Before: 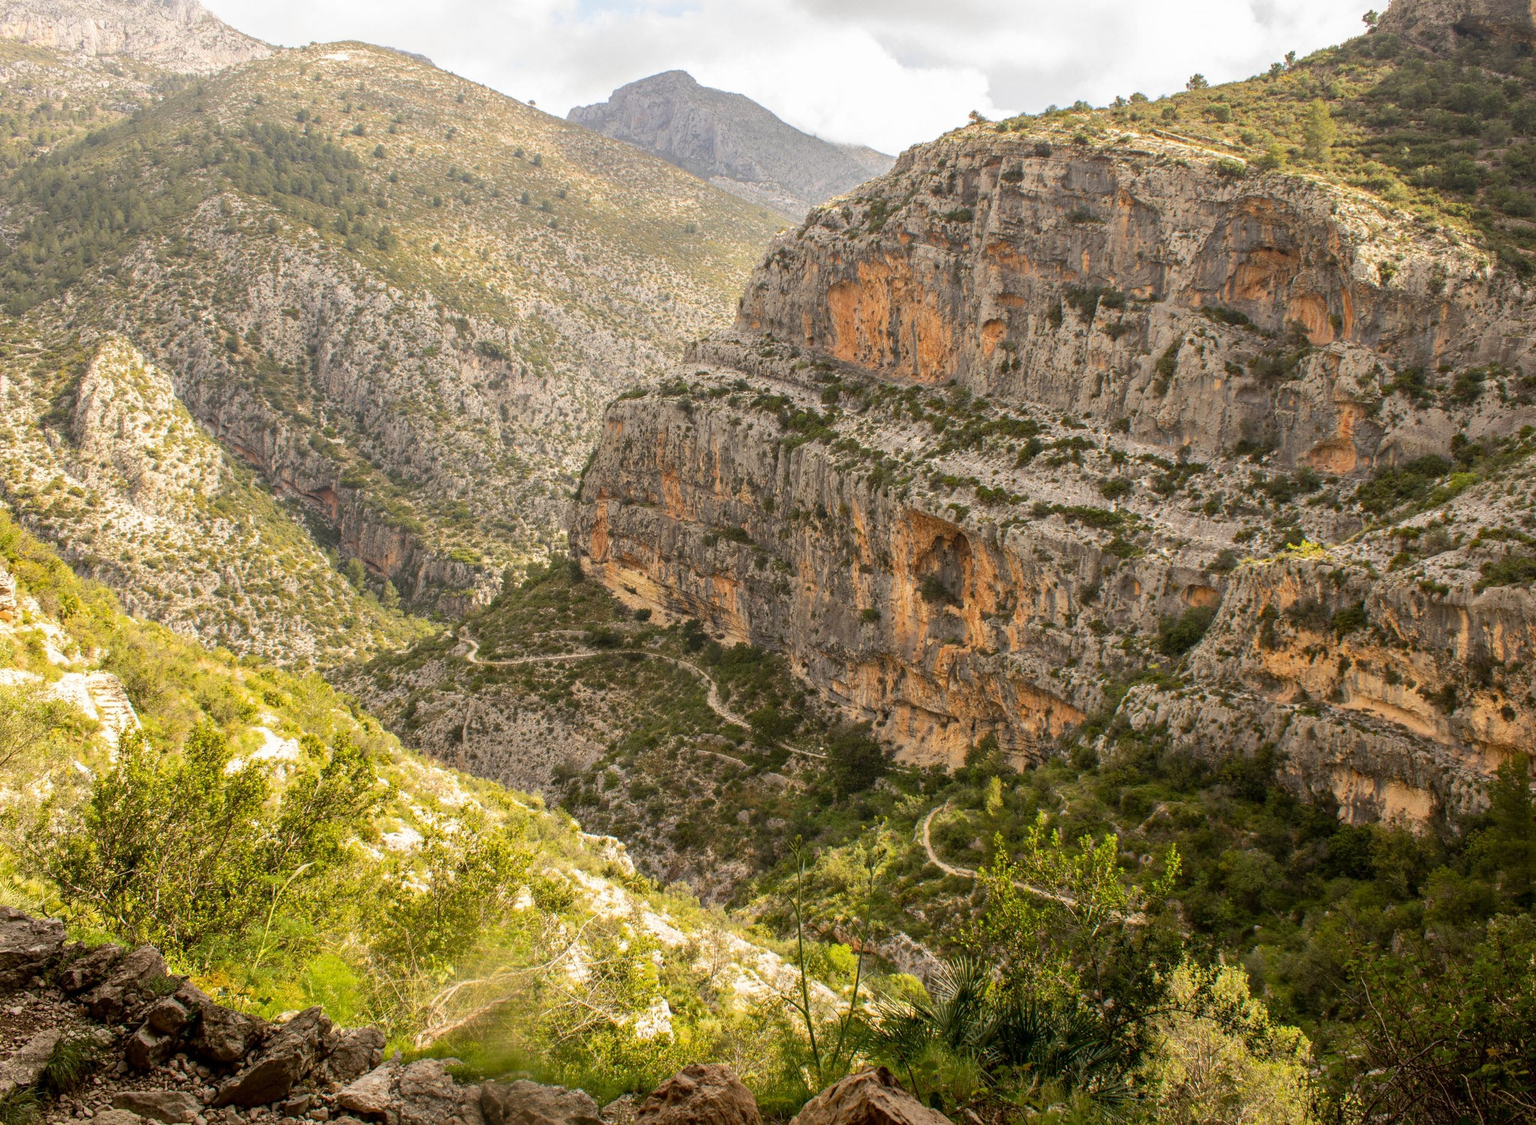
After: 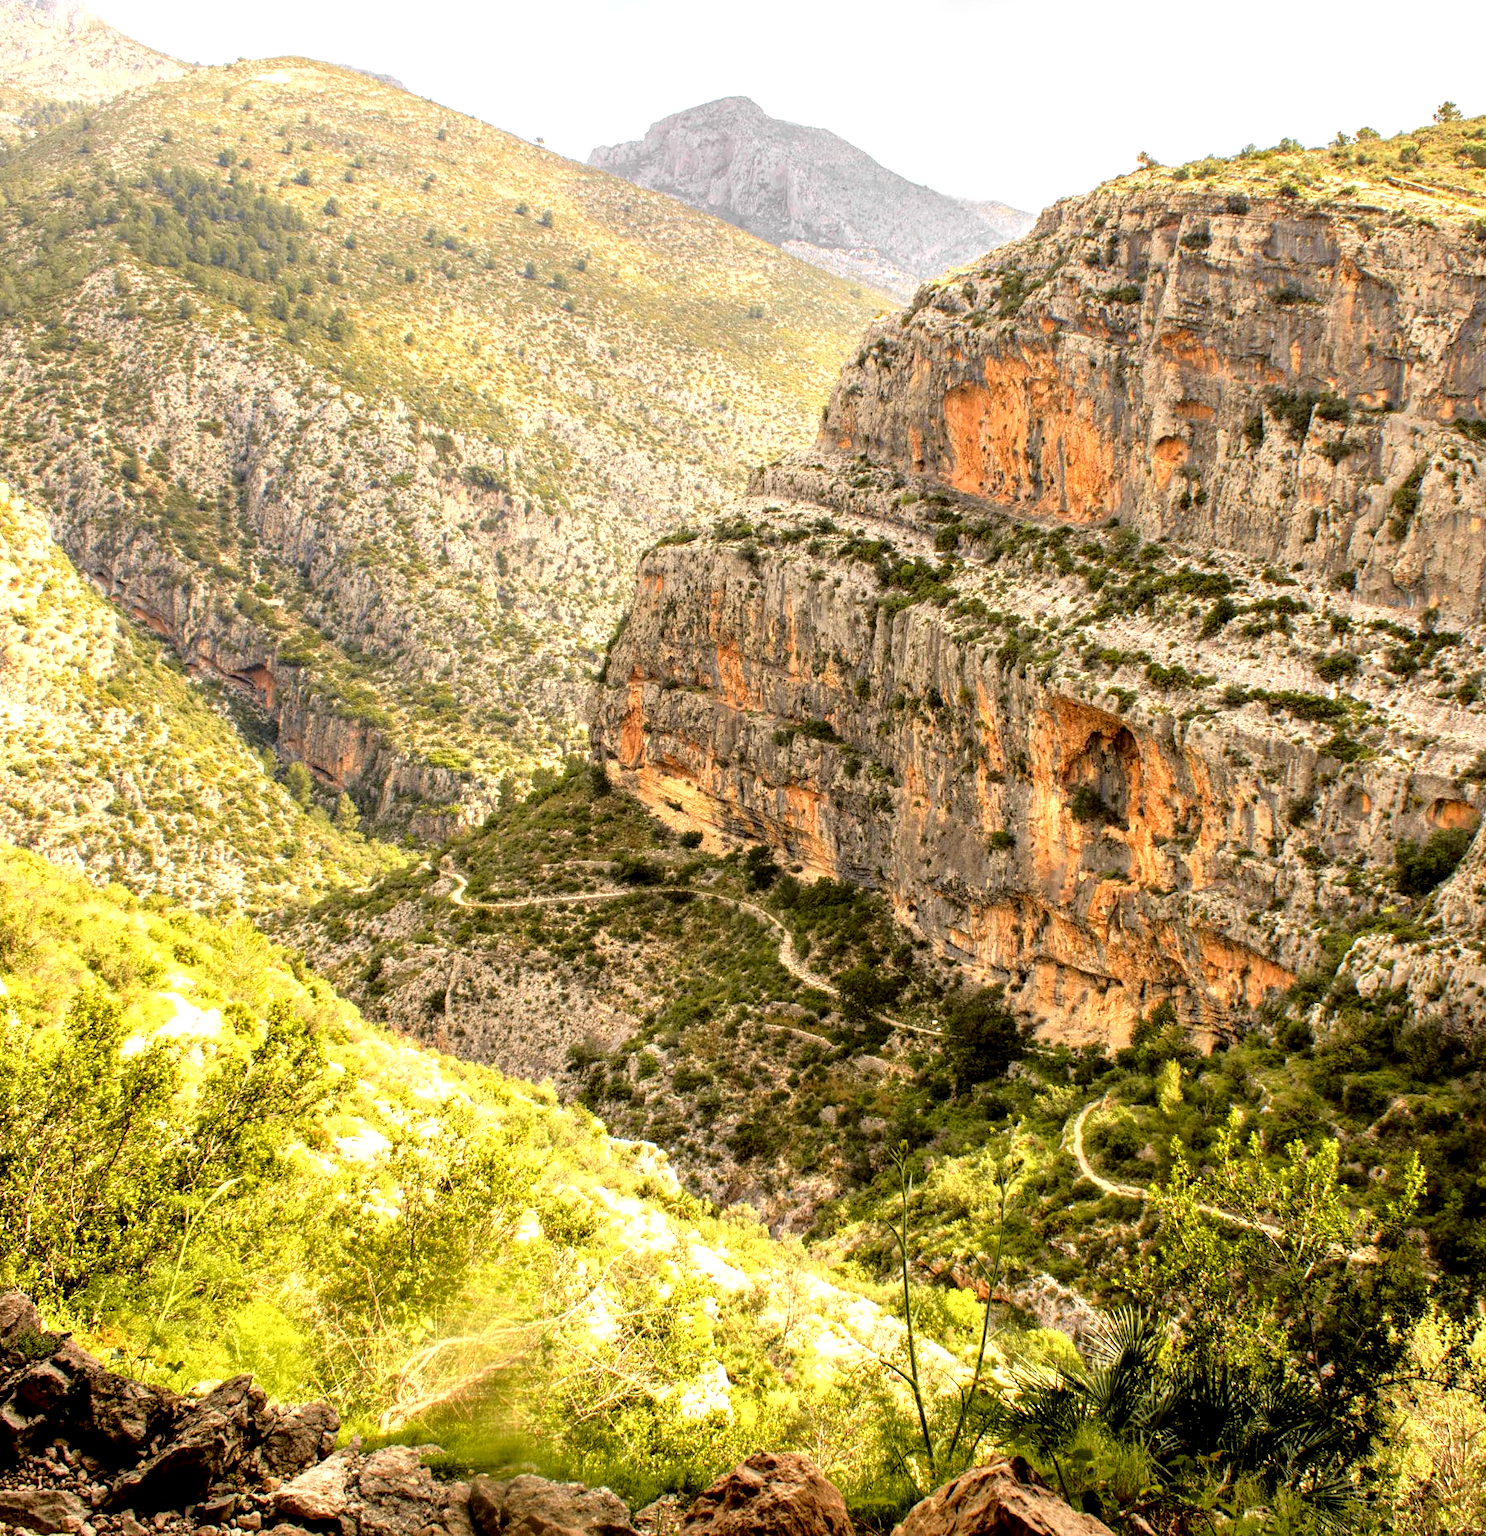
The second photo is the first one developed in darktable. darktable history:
crop and rotate: left 8.931%, right 20.197%
tone curve: curves: ch0 [(0, 0) (0.062, 0.023) (0.168, 0.142) (0.359, 0.44) (0.469, 0.544) (0.634, 0.722) (0.839, 0.909) (0.998, 0.978)]; ch1 [(0, 0) (0.437, 0.453) (0.472, 0.47) (0.502, 0.504) (0.527, 0.546) (0.568, 0.619) (0.608, 0.665) (0.669, 0.748) (0.859, 0.899) (1, 1)]; ch2 [(0, 0) (0.33, 0.301) (0.421, 0.443) (0.473, 0.498) (0.509, 0.5) (0.535, 0.564) (0.575, 0.625) (0.608, 0.676) (1, 1)], color space Lab, independent channels, preserve colors none
color correction: highlights b* 0.019
local contrast: highlights 166%, shadows 135%, detail 140%, midtone range 0.252
shadows and highlights: shadows -13.18, white point adjustment 4.07, highlights 27.78
